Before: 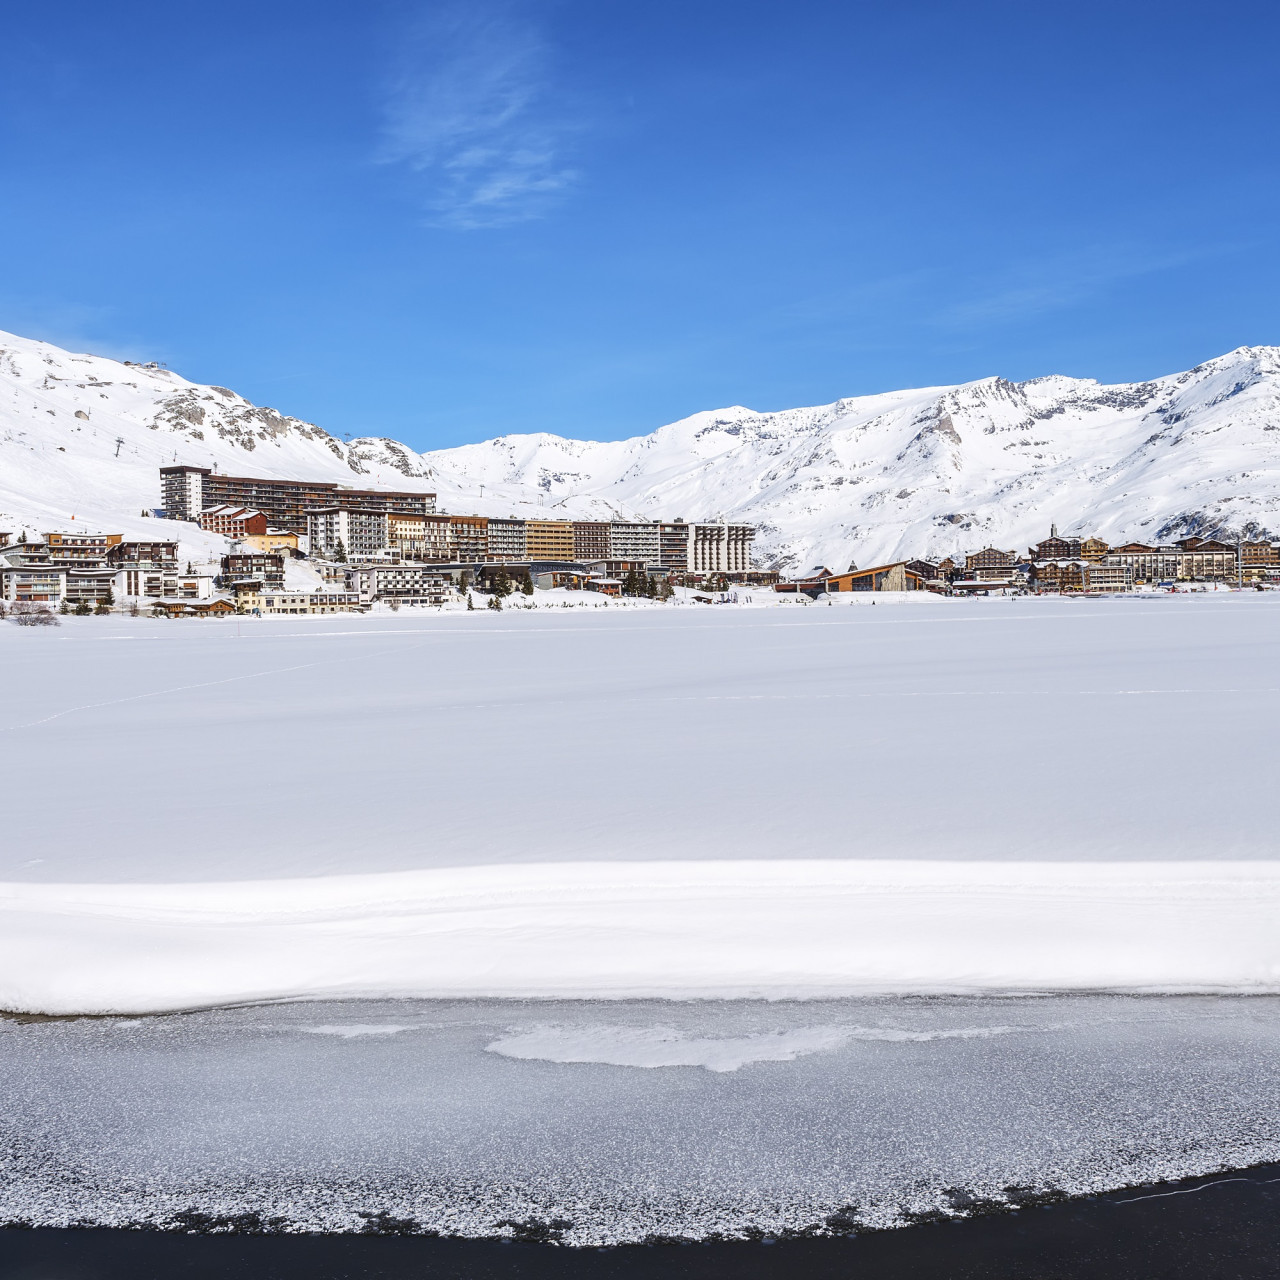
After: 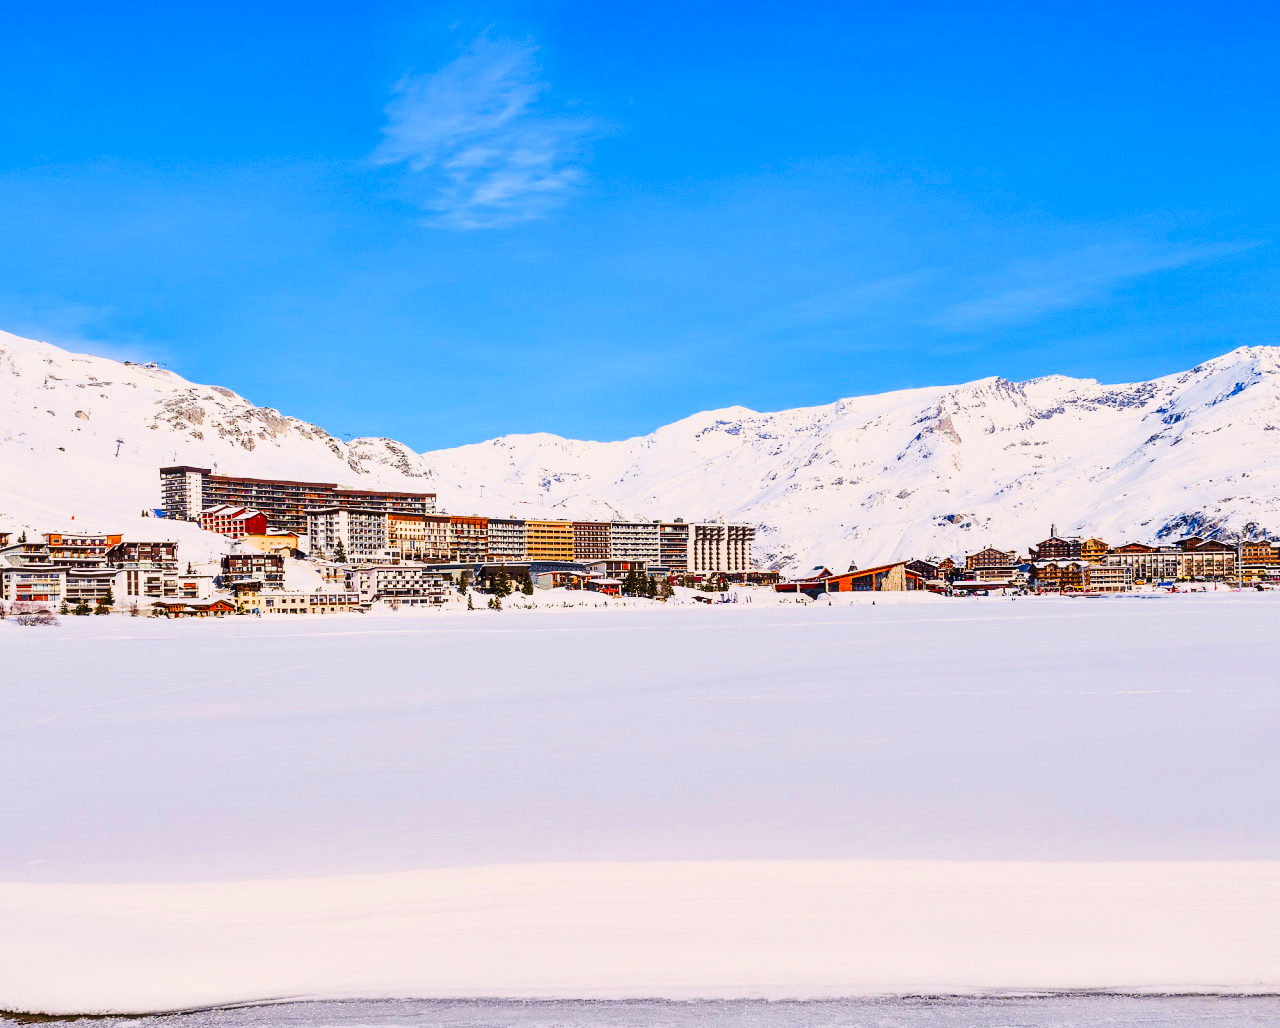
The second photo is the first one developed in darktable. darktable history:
crop: bottom 19.676%
color balance rgb: highlights gain › chroma 1.673%, highlights gain › hue 55.33°, linear chroma grading › global chroma 8.295%, perceptual saturation grading › global saturation 0.994%
shadows and highlights: highlights color adjustment 77.95%, soften with gaussian
exposure: black level correction 0, exposure 1.023 EV, compensate highlight preservation false
contrast brightness saturation: saturation -0.101
color correction: highlights b* 0.009, saturation 1.77
filmic rgb: black relative exposure -7.5 EV, white relative exposure 4.99 EV, threshold 2.94 EV, hardness 3.33, contrast 1.299, iterations of high-quality reconstruction 10, enable highlight reconstruction true
